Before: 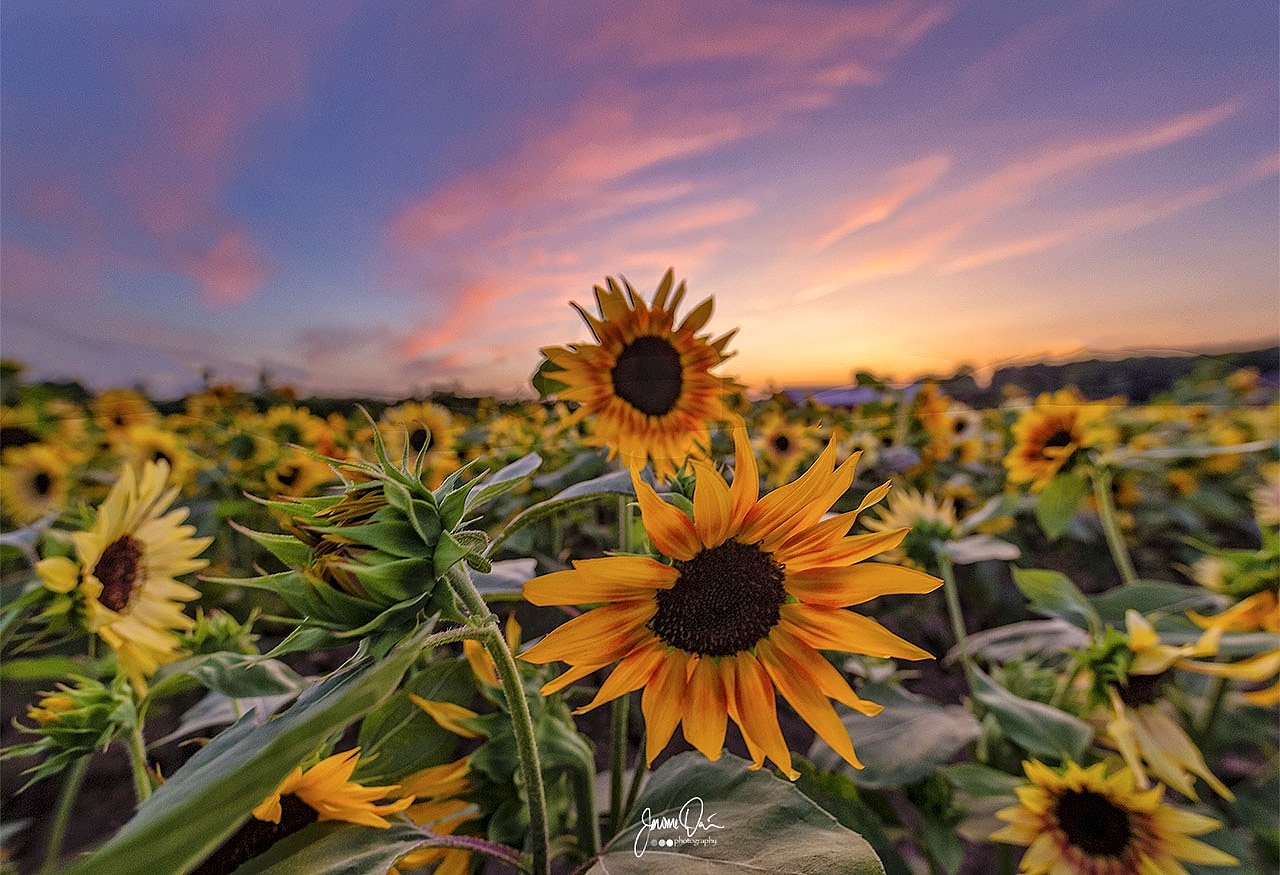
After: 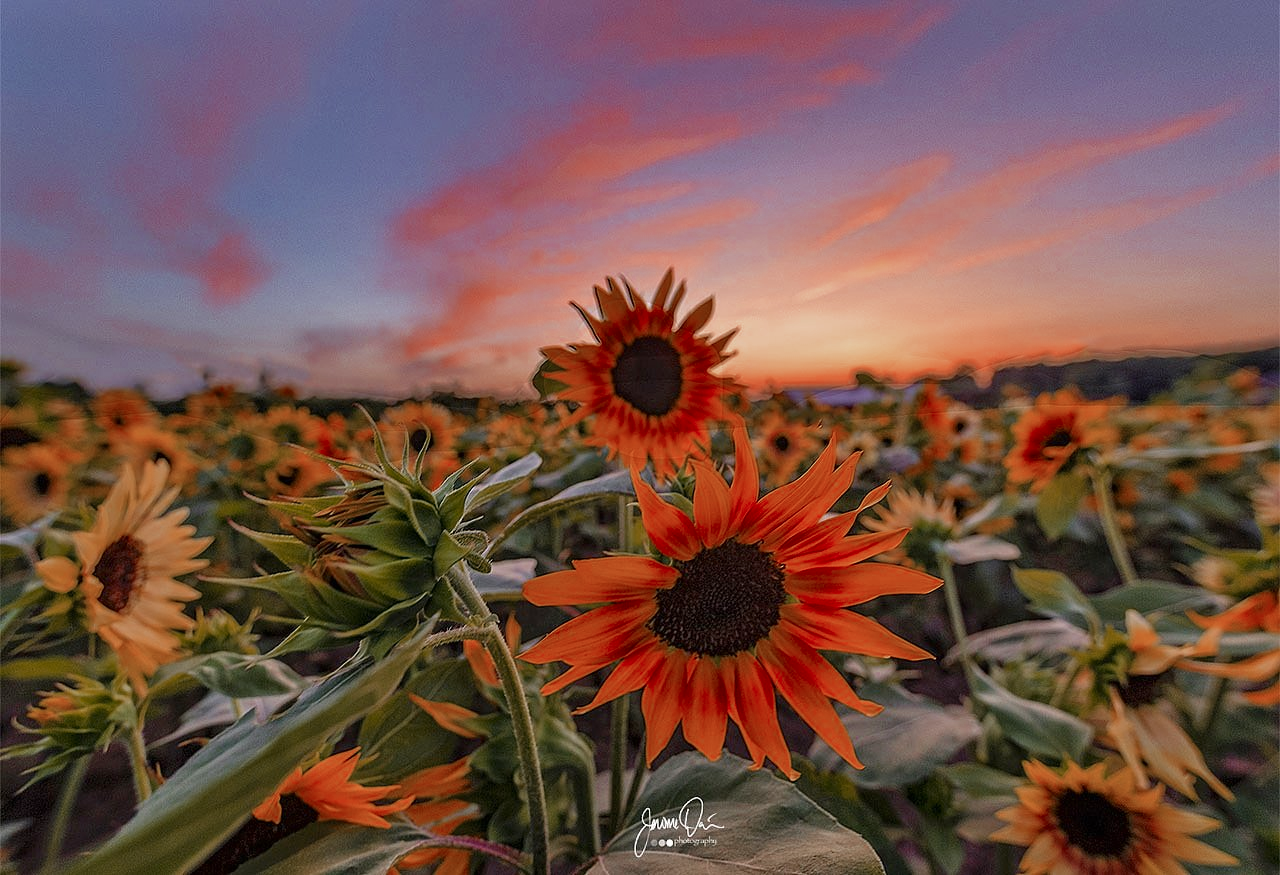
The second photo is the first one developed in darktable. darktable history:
color calibration: illuminant same as pipeline (D50), adaptation none (bypass), x 0.333, y 0.335, temperature 5010.63 K
color zones: curves: ch0 [(0, 0.299) (0.25, 0.383) (0.456, 0.352) (0.736, 0.571)]; ch1 [(0, 0.63) (0.151, 0.568) (0.254, 0.416) (0.47, 0.558) (0.732, 0.37) (0.909, 0.492)]; ch2 [(0.004, 0.604) (0.158, 0.443) (0.257, 0.403) (0.761, 0.468)]
